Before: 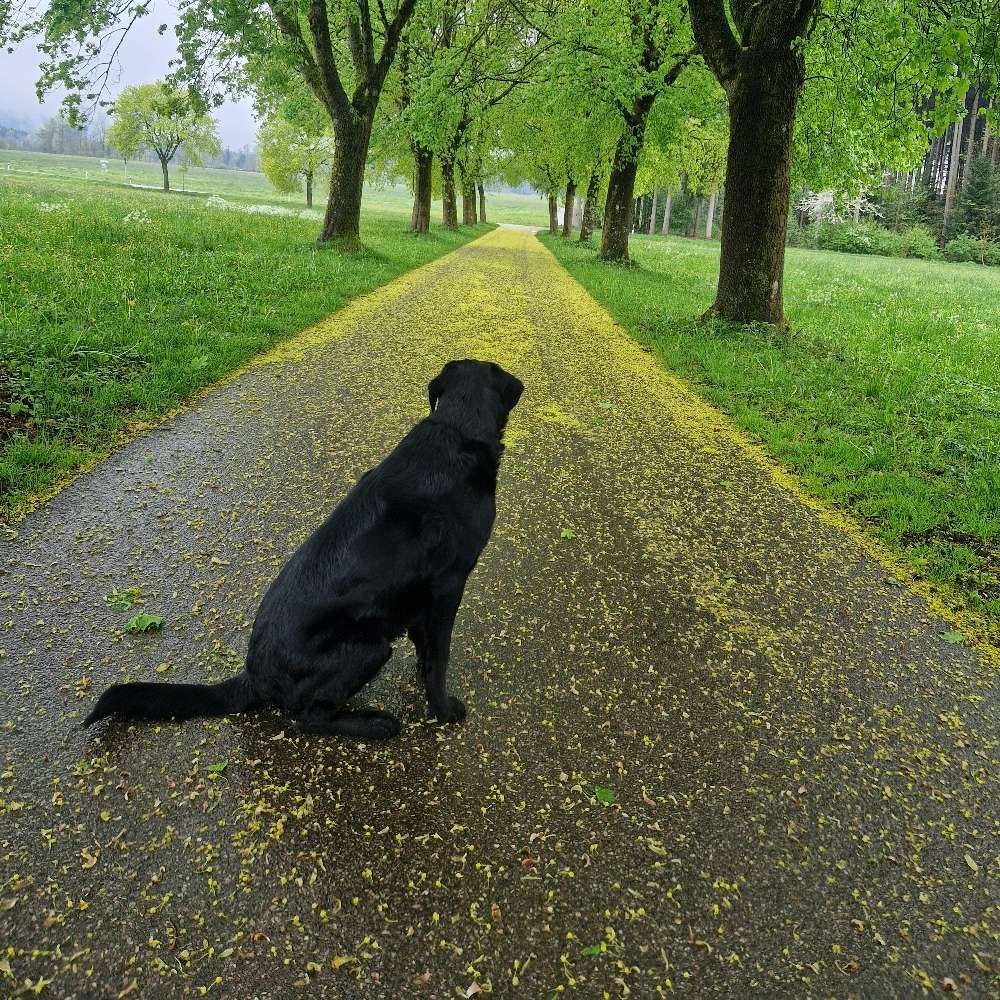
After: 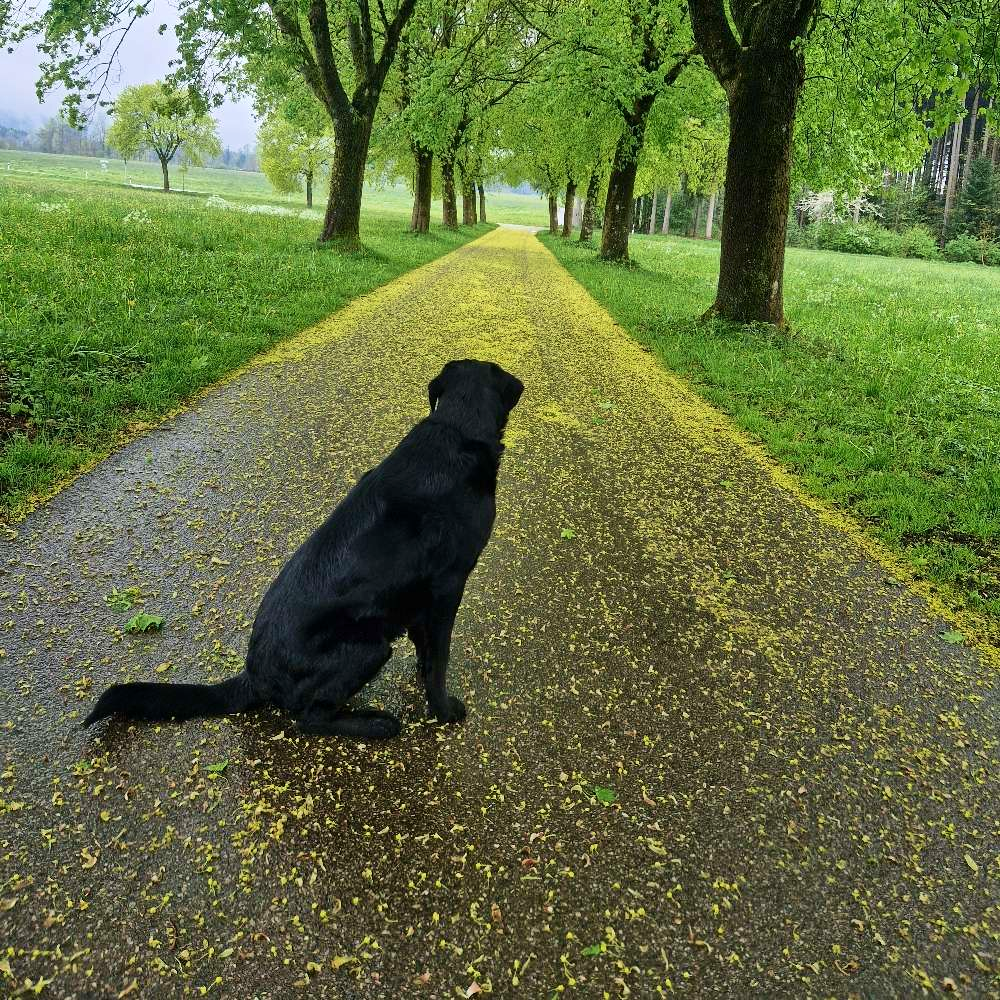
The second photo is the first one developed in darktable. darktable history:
velvia: on, module defaults
contrast brightness saturation: contrast 0.139
shadows and highlights: shadows 48.24, highlights -41.83, soften with gaussian
